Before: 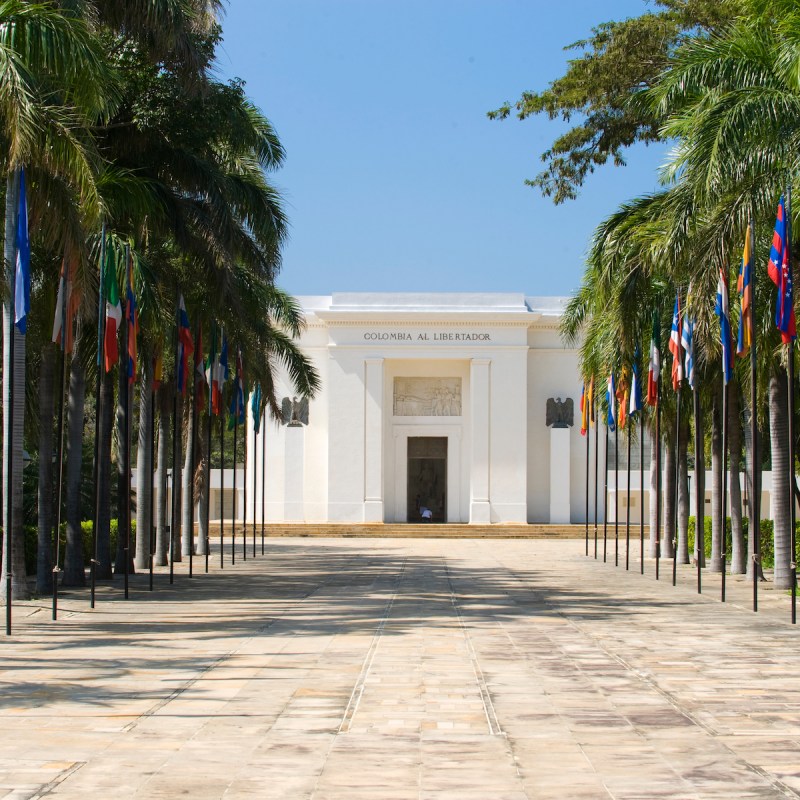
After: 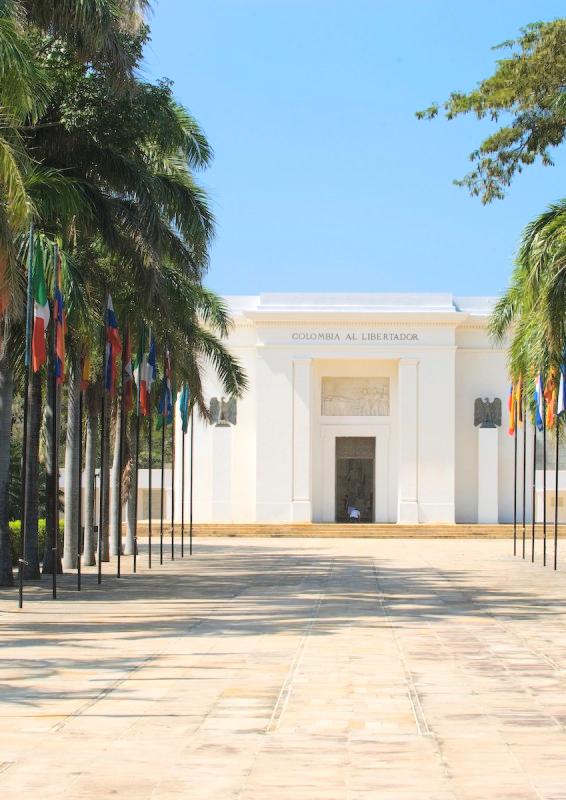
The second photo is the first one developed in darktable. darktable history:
crop and rotate: left 9.061%, right 20.142%
contrast brightness saturation: contrast 0.1, brightness 0.3, saturation 0.14
